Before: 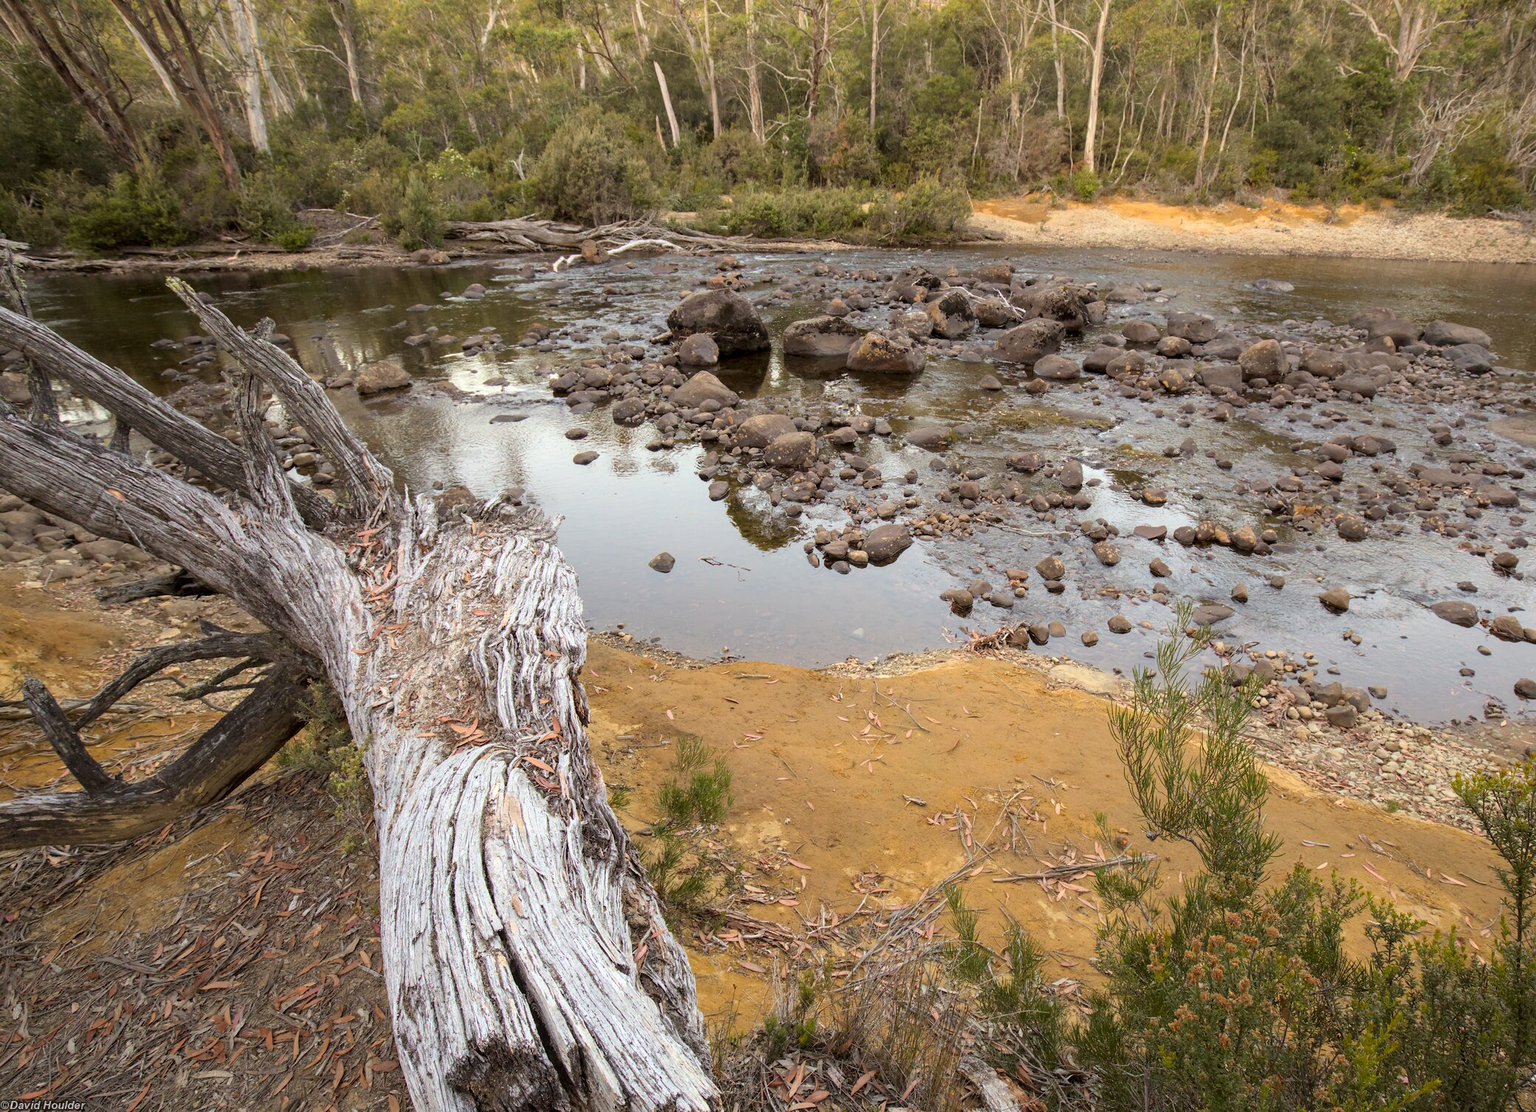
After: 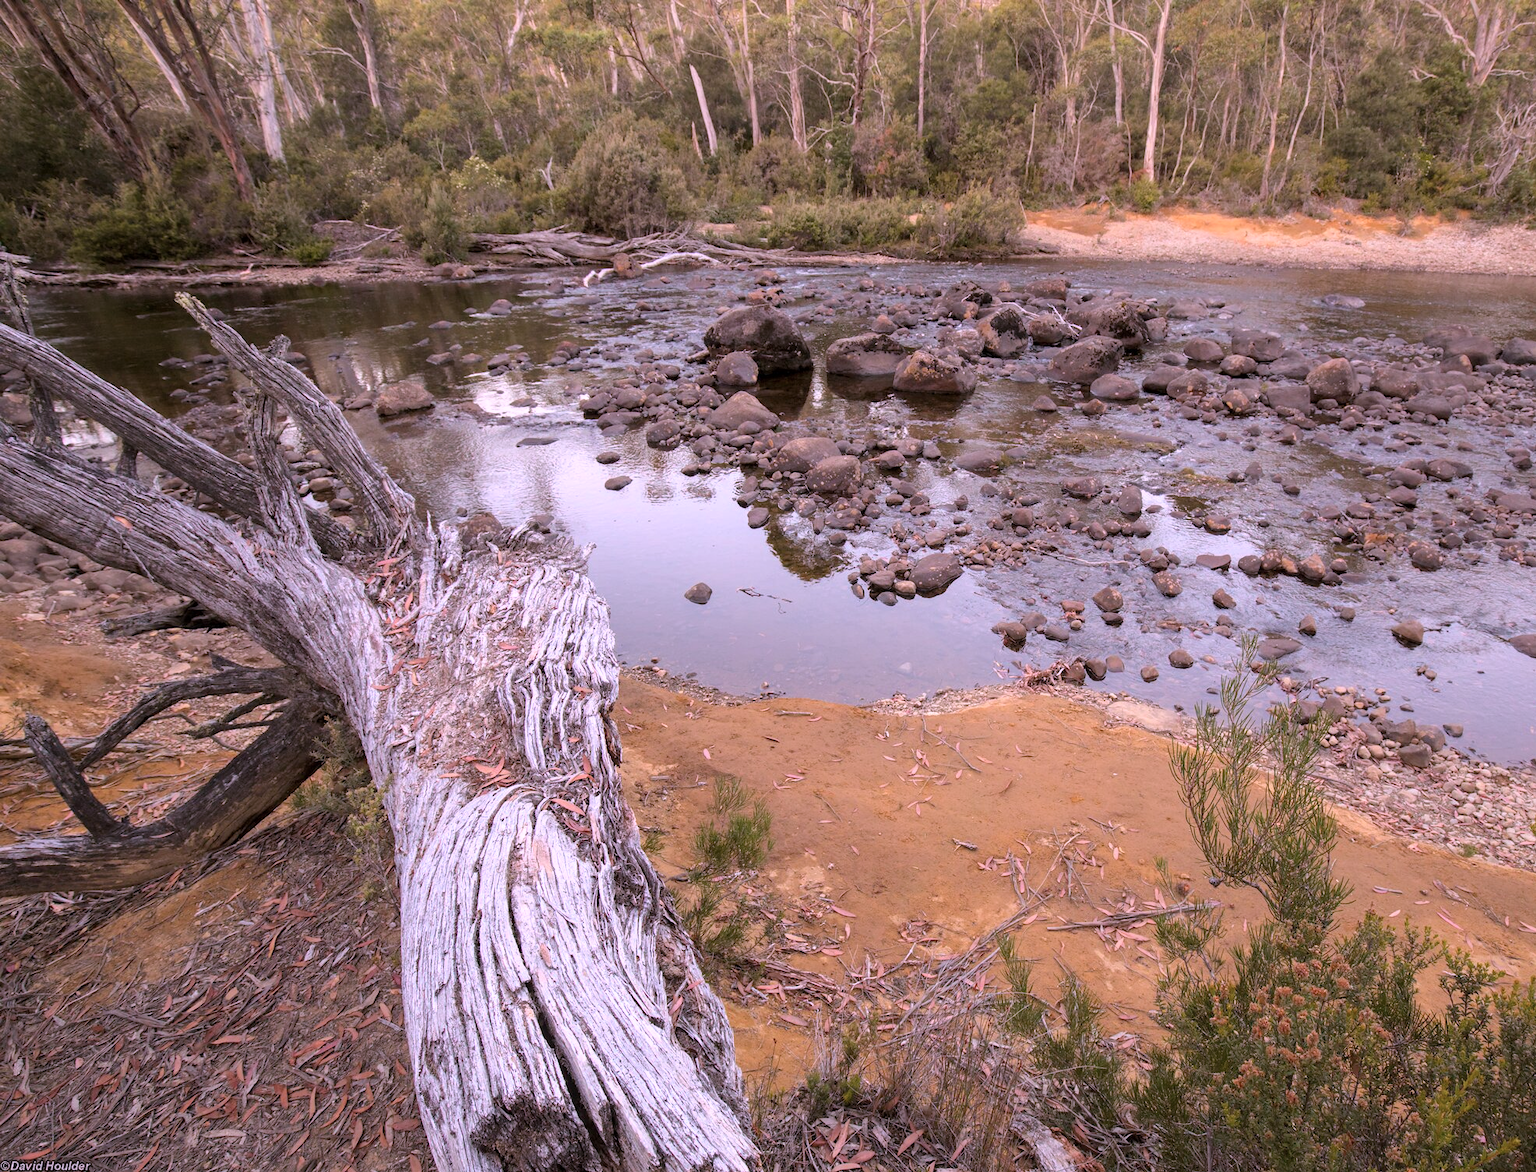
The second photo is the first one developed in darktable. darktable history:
tone equalizer: -8 EV -1.84 EV, -7 EV -1.16 EV, -6 EV -1.62 EV, smoothing diameter 25%, edges refinement/feathering 10, preserve details guided filter
color correction: highlights a* 15.46, highlights b* -20.56
crop and rotate: right 5.167%
